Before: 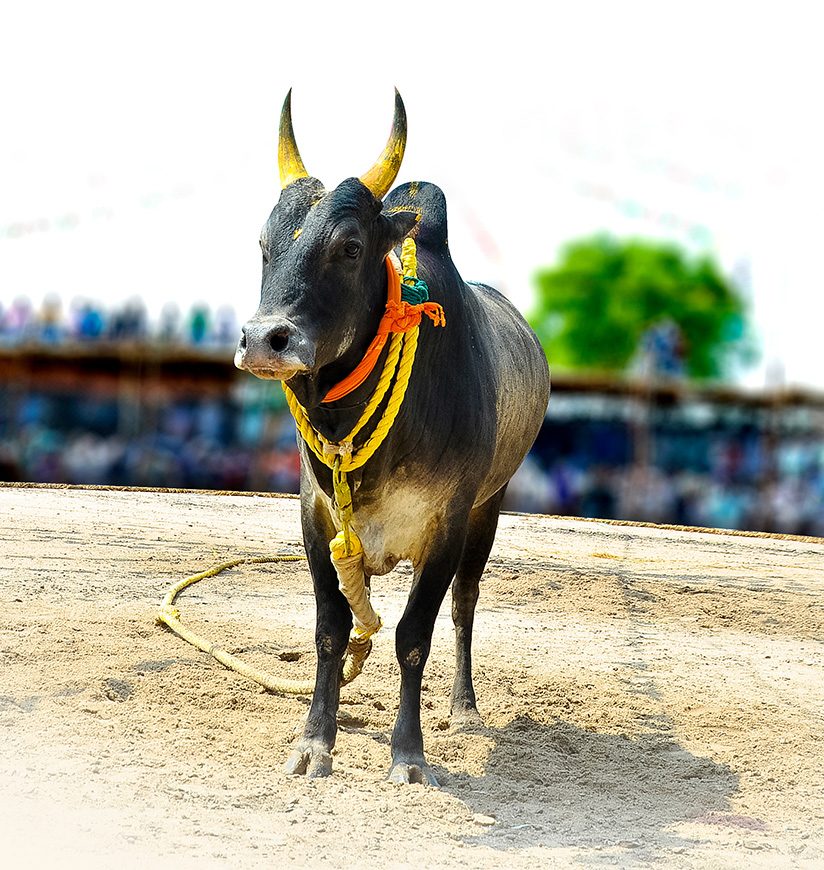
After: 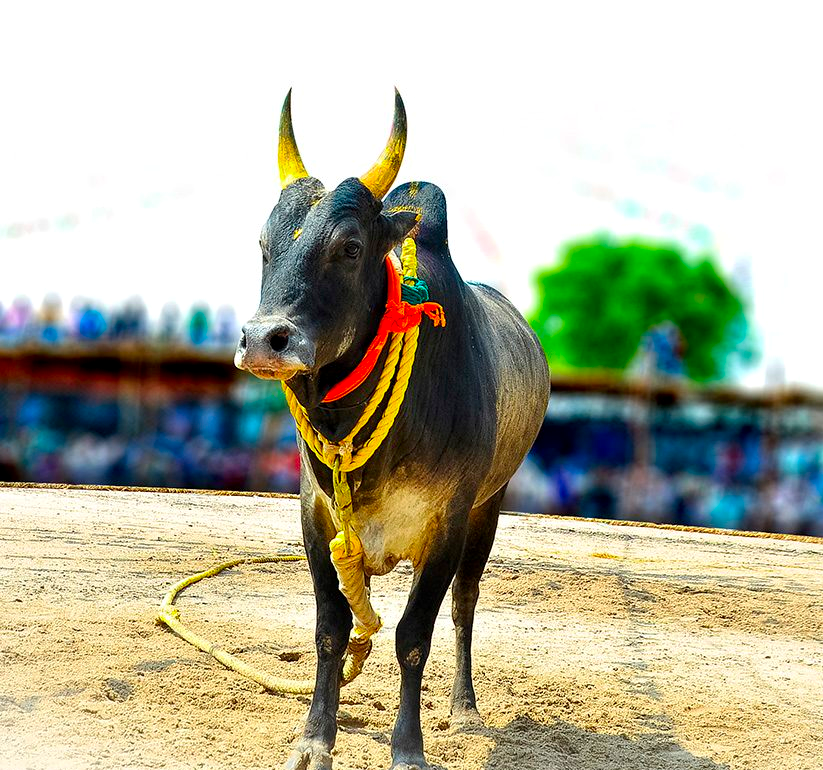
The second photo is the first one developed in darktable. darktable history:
color contrast: green-magenta contrast 1.69, blue-yellow contrast 1.49
local contrast: highlights 100%, shadows 100%, detail 120%, midtone range 0.2
crop and rotate: top 0%, bottom 11.49%
